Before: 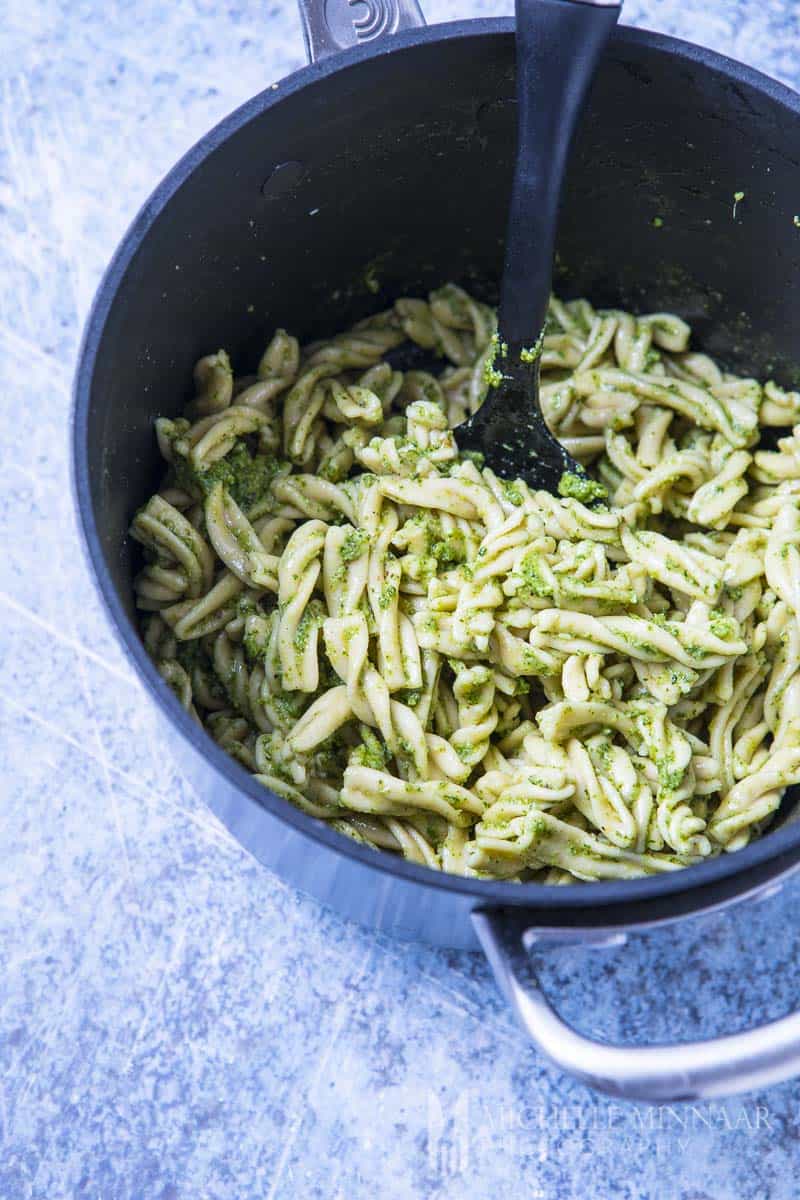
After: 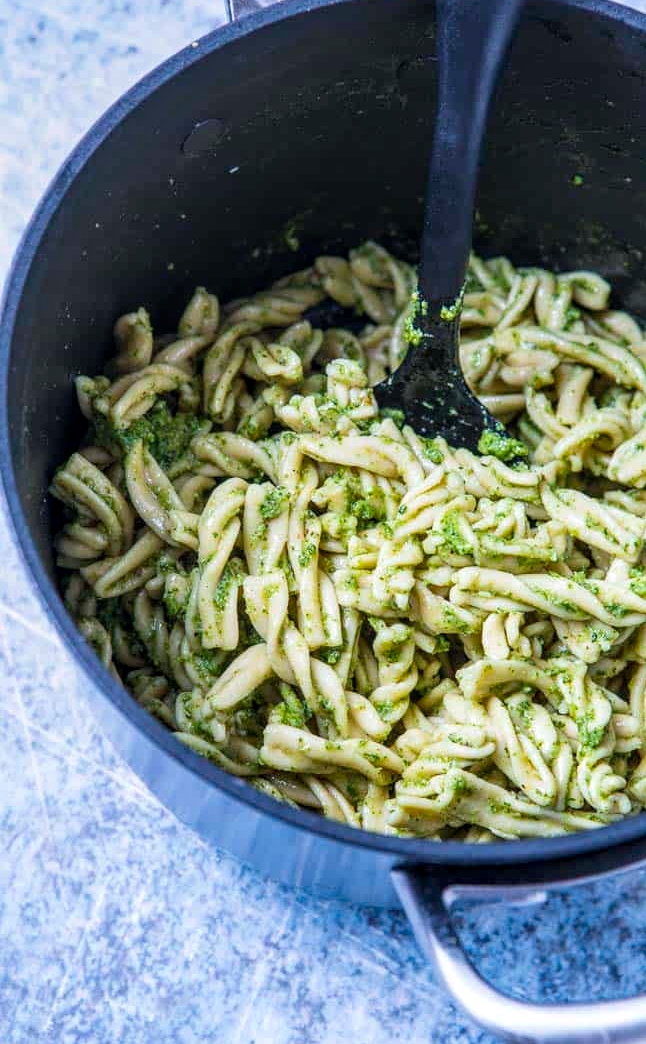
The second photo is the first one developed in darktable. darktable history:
base curve: curves: ch0 [(0, 0) (0.297, 0.298) (1, 1)], preserve colors none
crop: left 10.015%, top 3.565%, right 9.232%, bottom 9.4%
local contrast: on, module defaults
